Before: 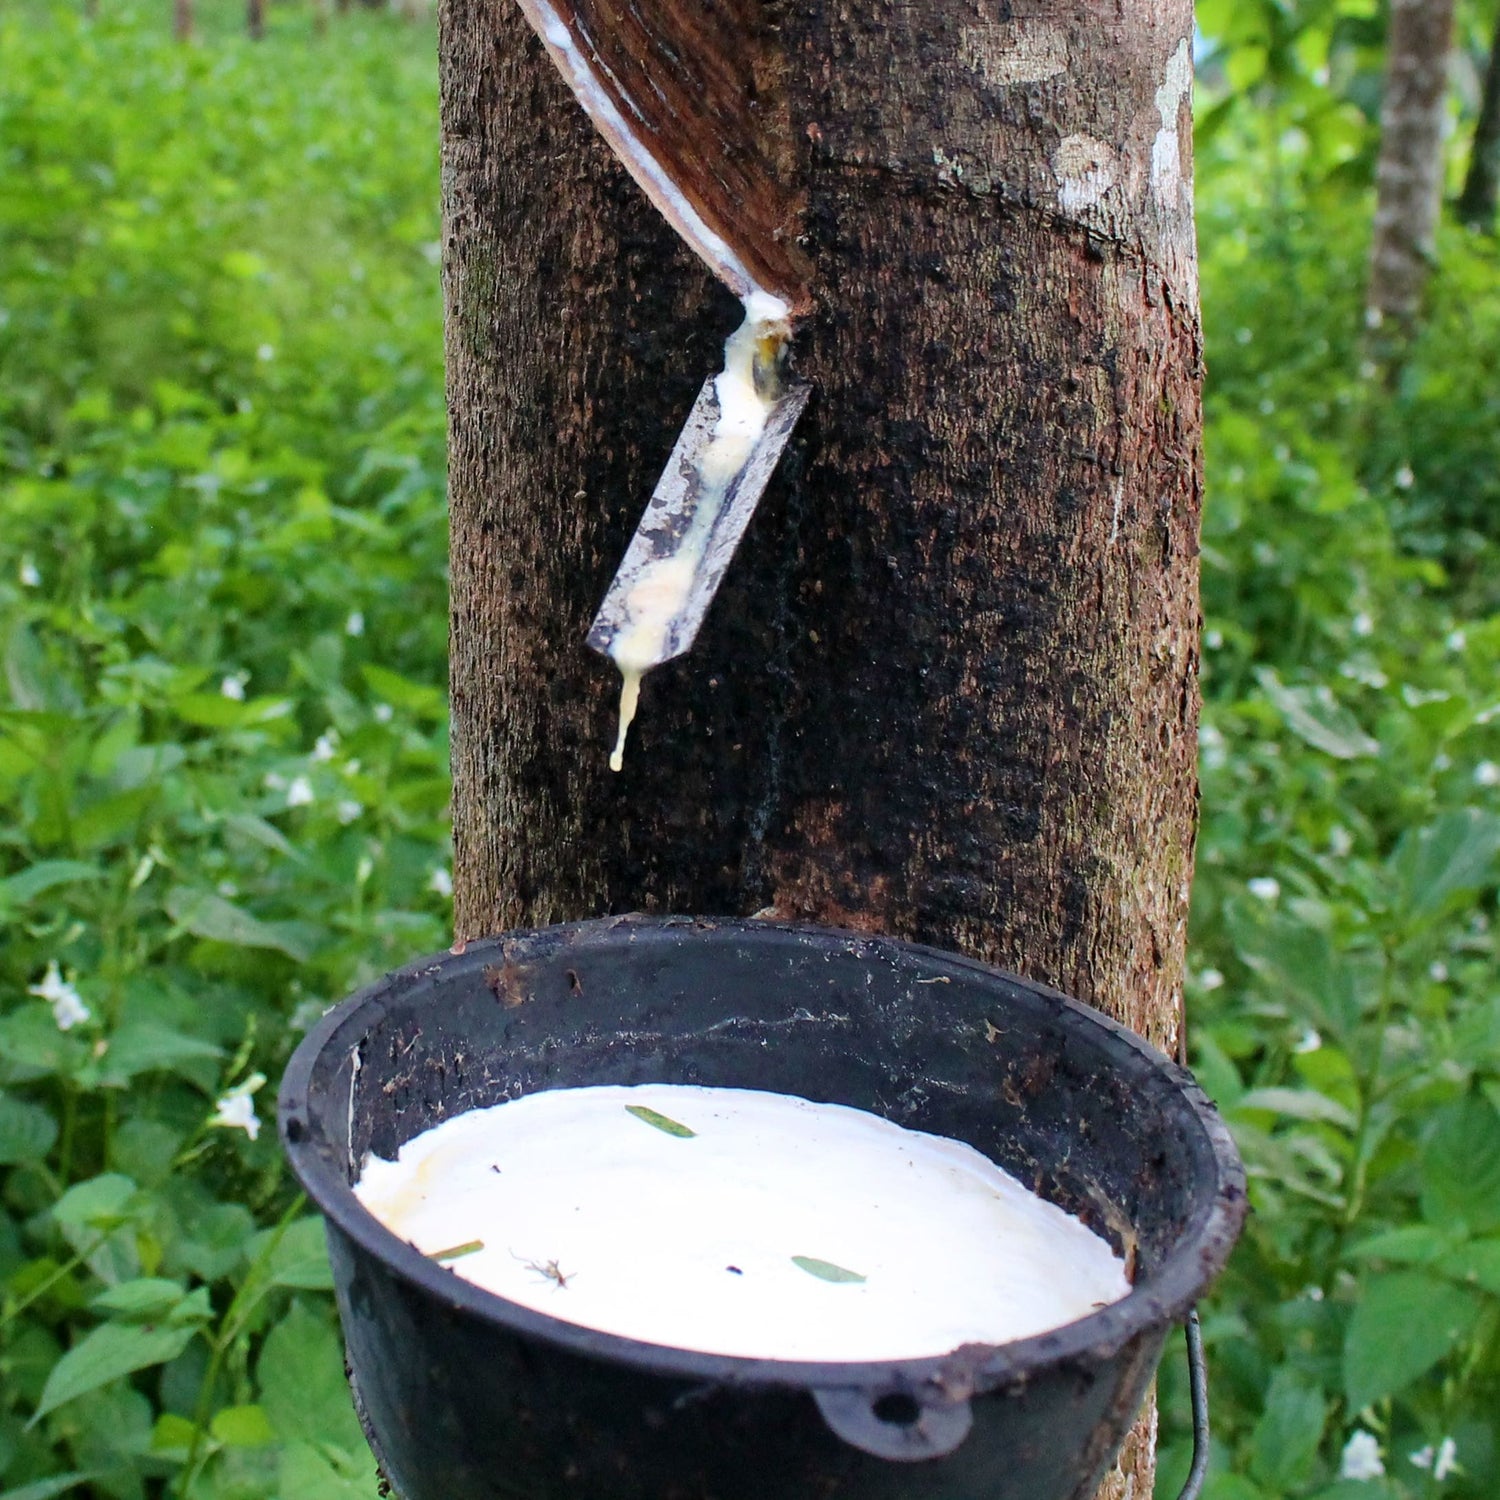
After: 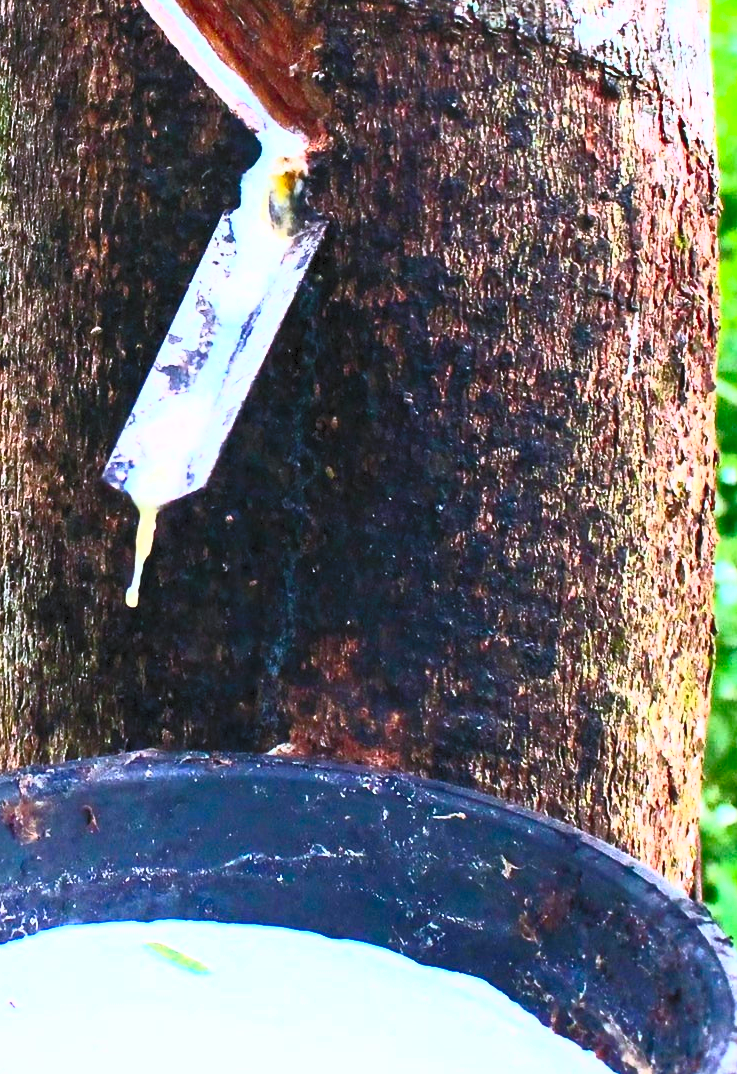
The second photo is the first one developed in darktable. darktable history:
crop: left 32.276%, top 10.943%, right 18.584%, bottom 17.434%
color calibration: illuminant as shot in camera, x 0.358, y 0.373, temperature 4628.91 K
contrast brightness saturation: contrast 0.997, brightness 0.989, saturation 0.991
